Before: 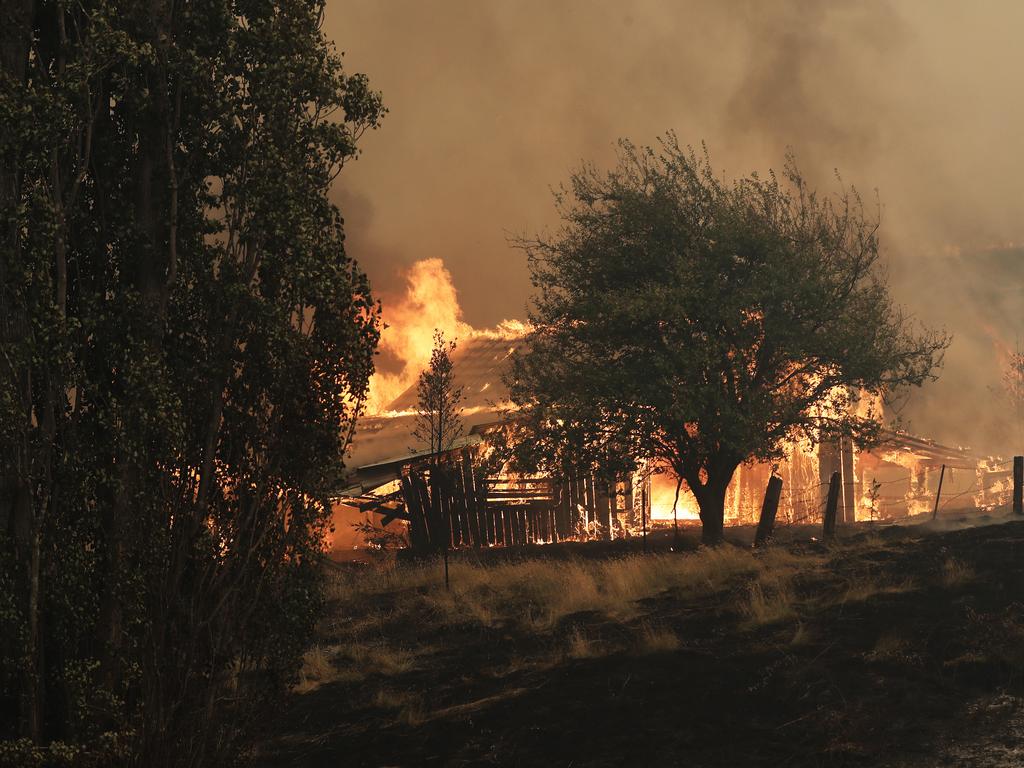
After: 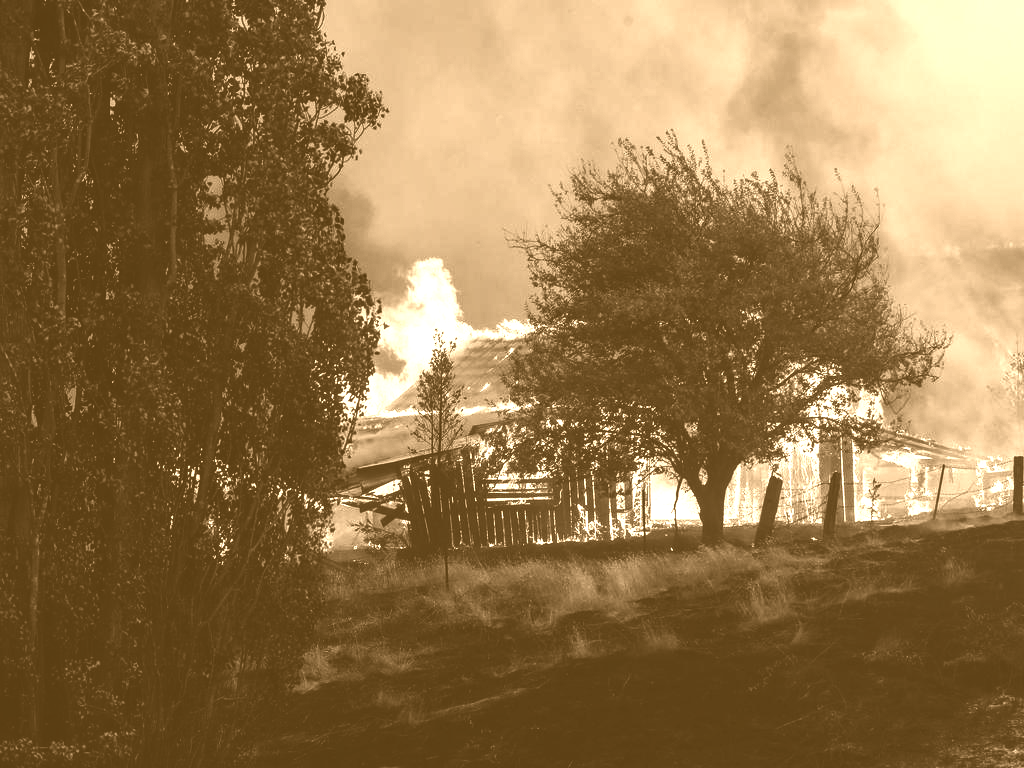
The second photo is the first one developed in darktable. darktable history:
local contrast: detail 130%
colorize: hue 28.8°, source mix 100%
contrast brightness saturation: contrast 0.28
